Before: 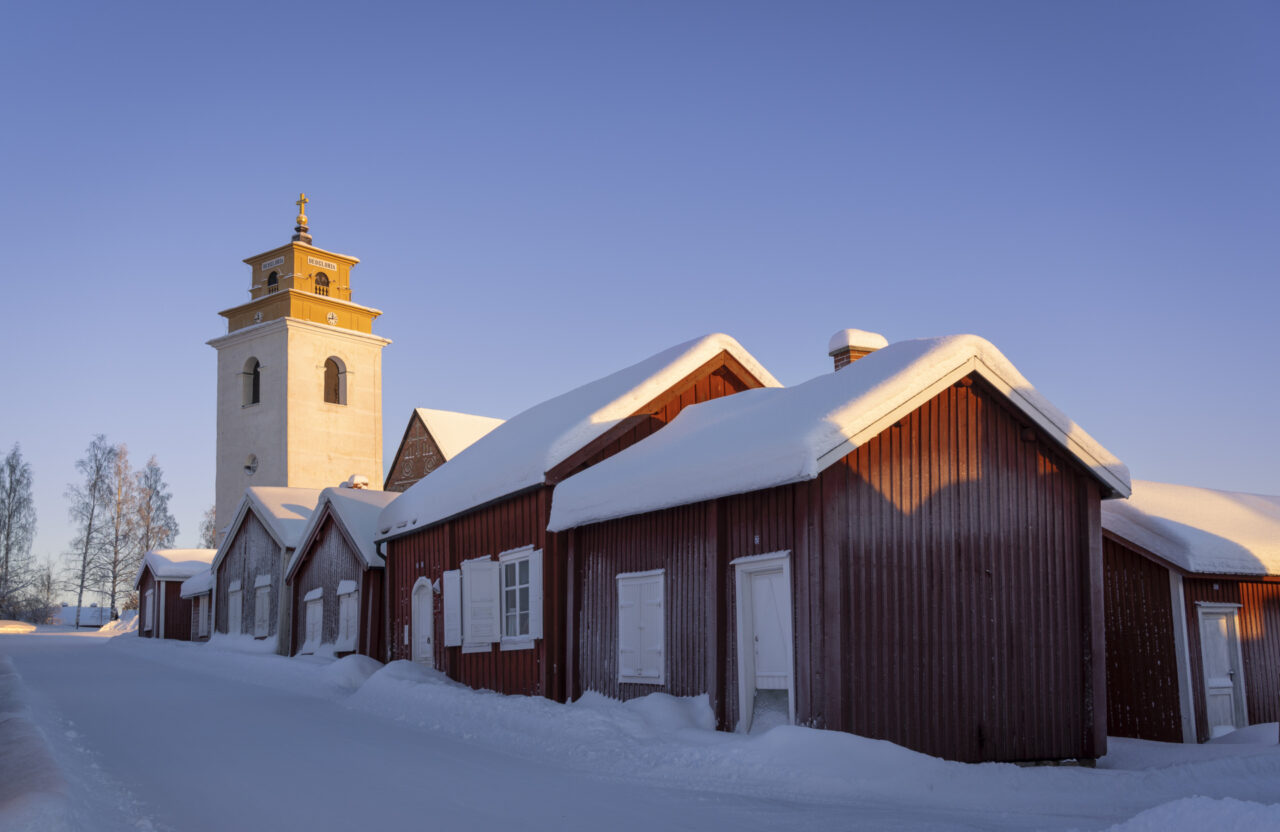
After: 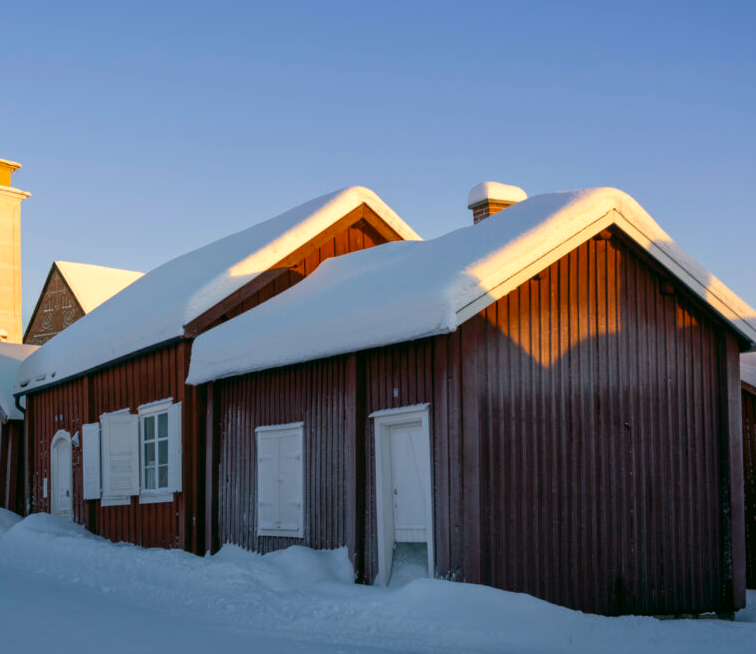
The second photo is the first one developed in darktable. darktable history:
crop and rotate: left 28.256%, top 17.734%, right 12.656%, bottom 3.573%
rotate and perspective: crop left 0, crop top 0
color balance rgb: linear chroma grading › global chroma 3.45%, perceptual saturation grading › global saturation 11.24%, perceptual brilliance grading › global brilliance 3.04%, global vibrance 2.8%
color correction: highlights a* -0.482, highlights b* 9.48, shadows a* -9.48, shadows b* 0.803
